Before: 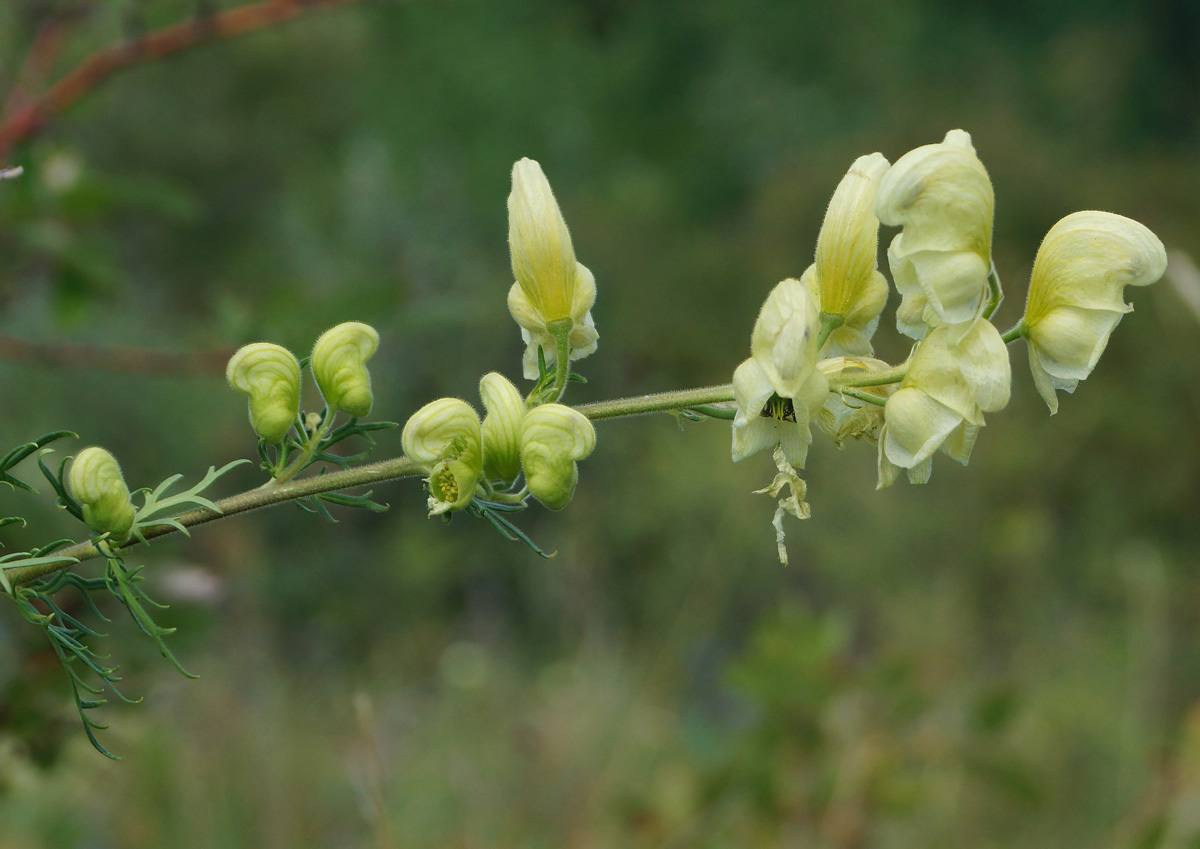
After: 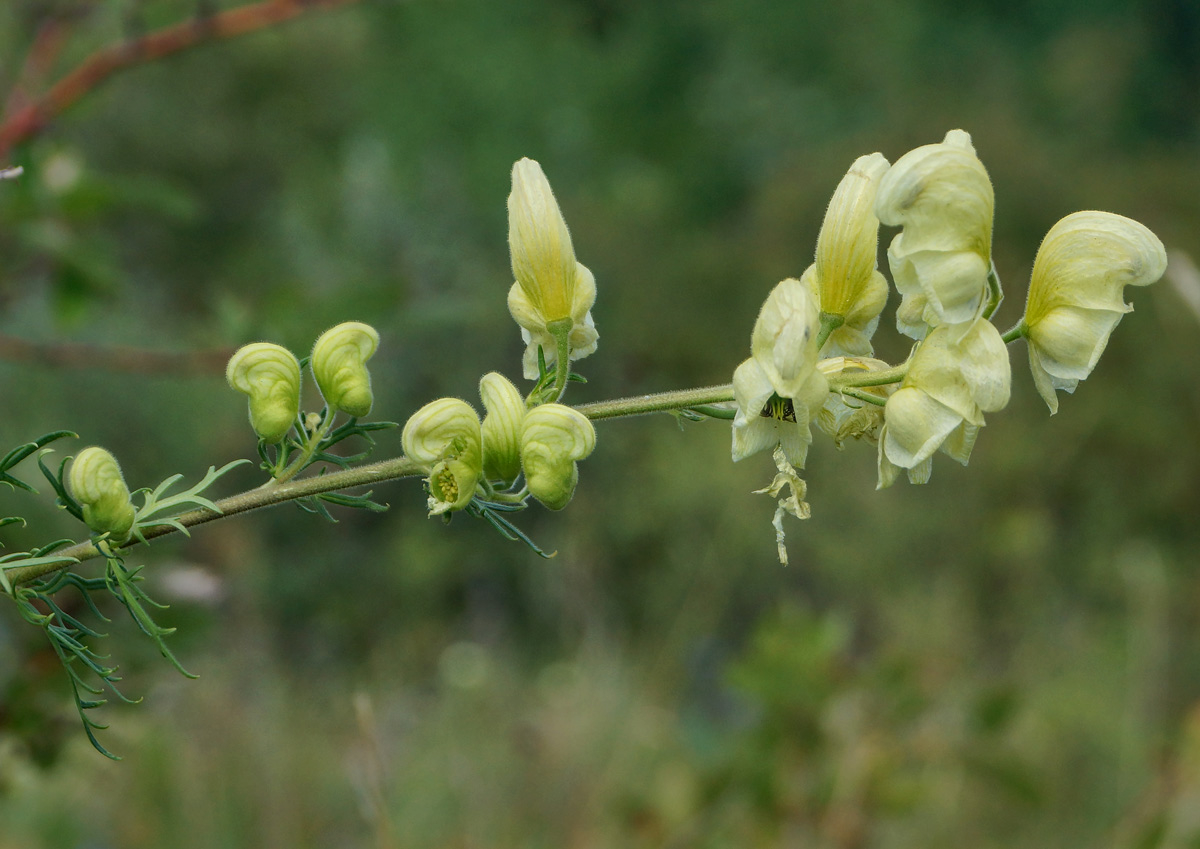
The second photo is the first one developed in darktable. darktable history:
contrast brightness saturation: contrast 0.033, brightness -0.039
levels: white 99.96%
shadows and highlights: on, module defaults
local contrast: on, module defaults
